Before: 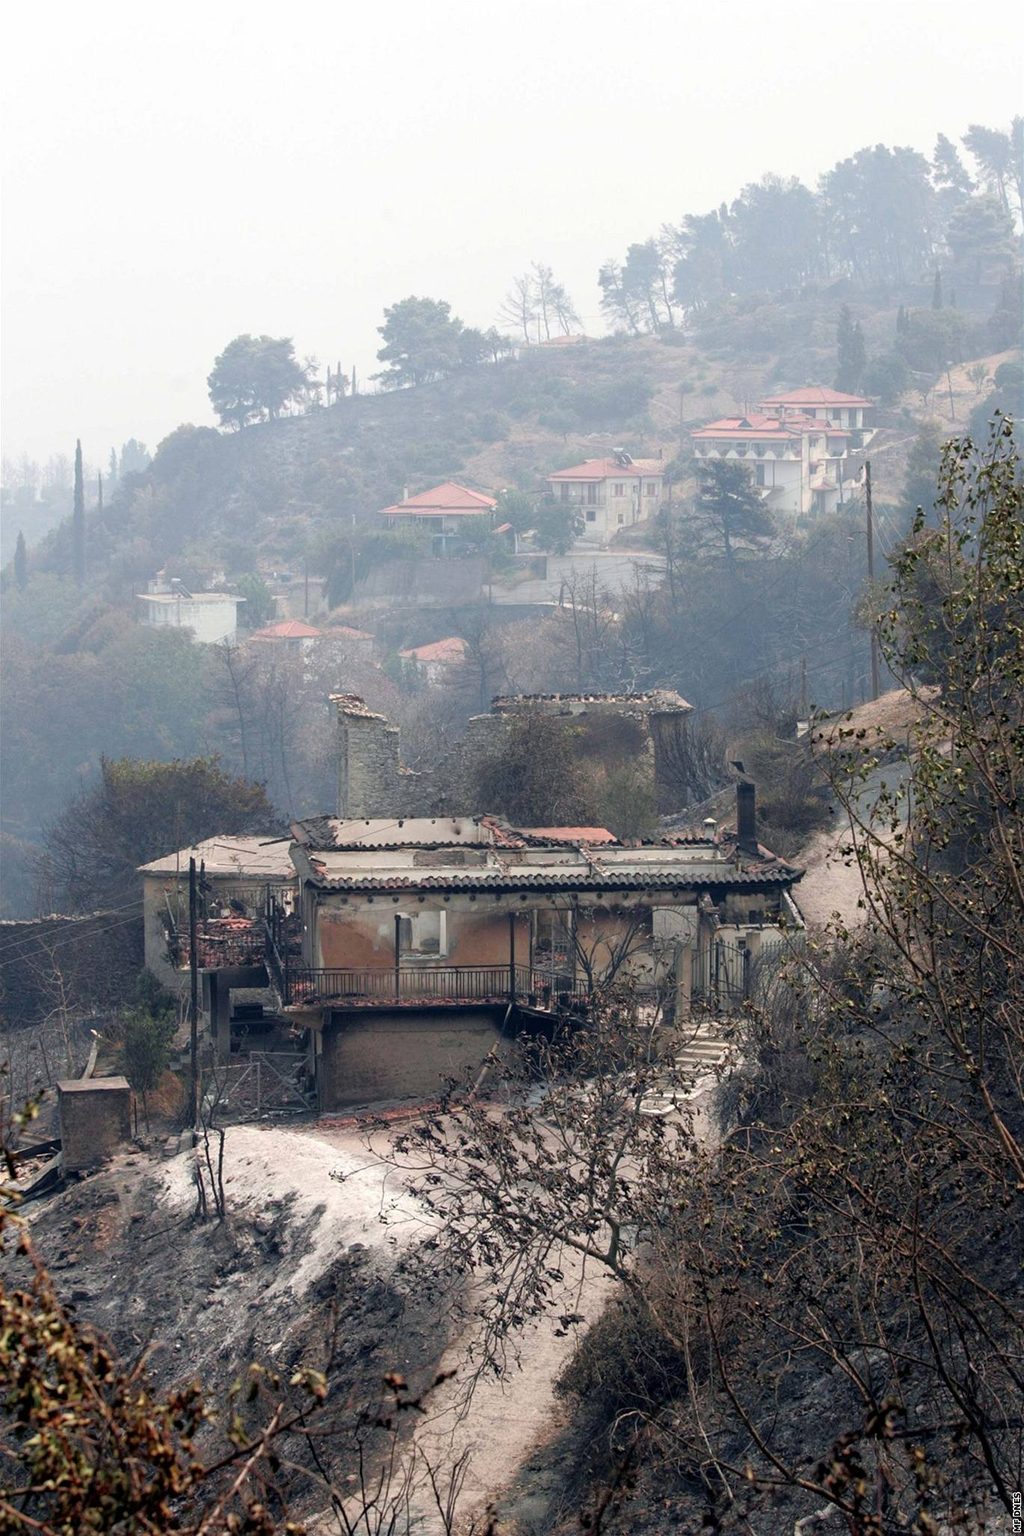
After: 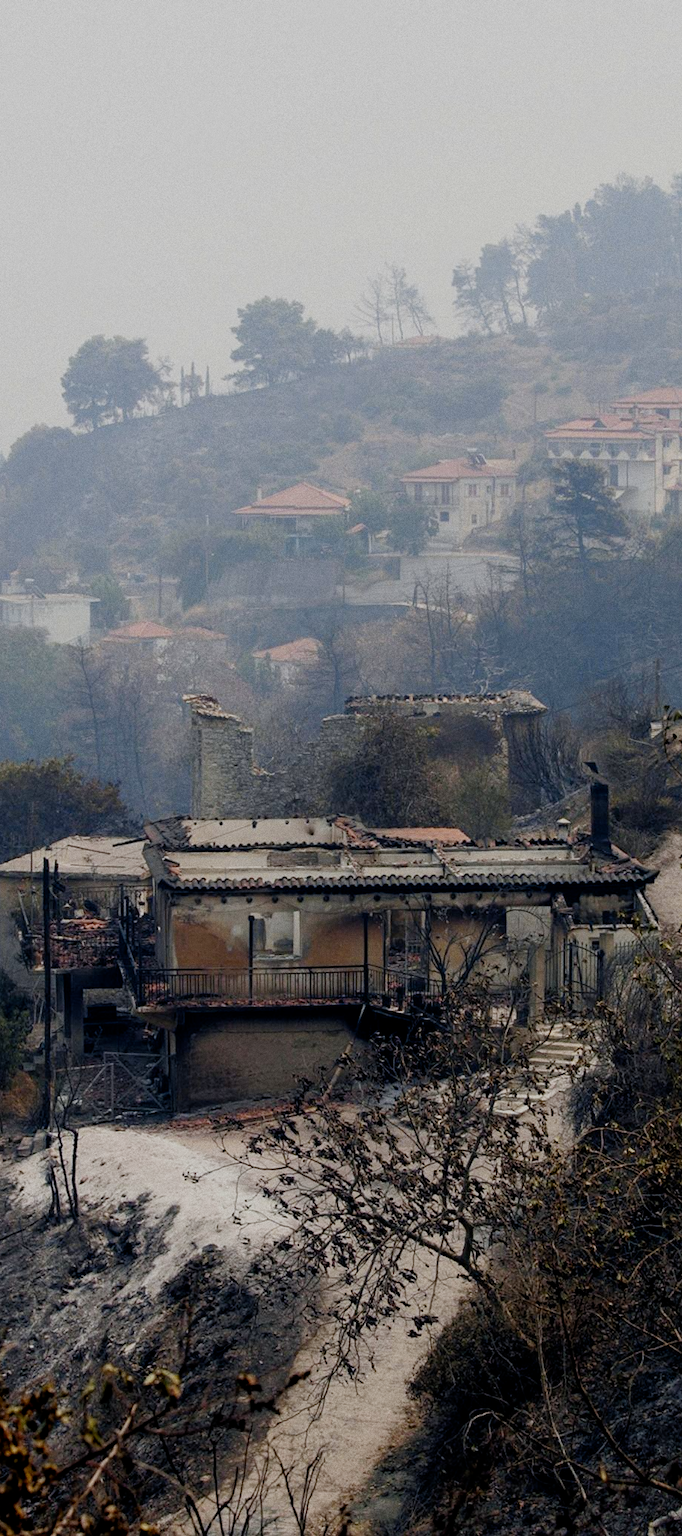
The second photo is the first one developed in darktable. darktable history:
grain: coarseness 0.09 ISO
color contrast: green-magenta contrast 0.85, blue-yellow contrast 1.25, unbound 0
filmic rgb: middle gray luminance 29%, black relative exposure -10.3 EV, white relative exposure 5.5 EV, threshold 6 EV, target black luminance 0%, hardness 3.95, latitude 2.04%, contrast 1.132, highlights saturation mix 5%, shadows ↔ highlights balance 15.11%, add noise in highlights 0, preserve chrominance no, color science v3 (2019), use custom middle-gray values true, iterations of high-quality reconstruction 0, contrast in highlights soft, enable highlight reconstruction true
crop and rotate: left 14.385%, right 18.948%
